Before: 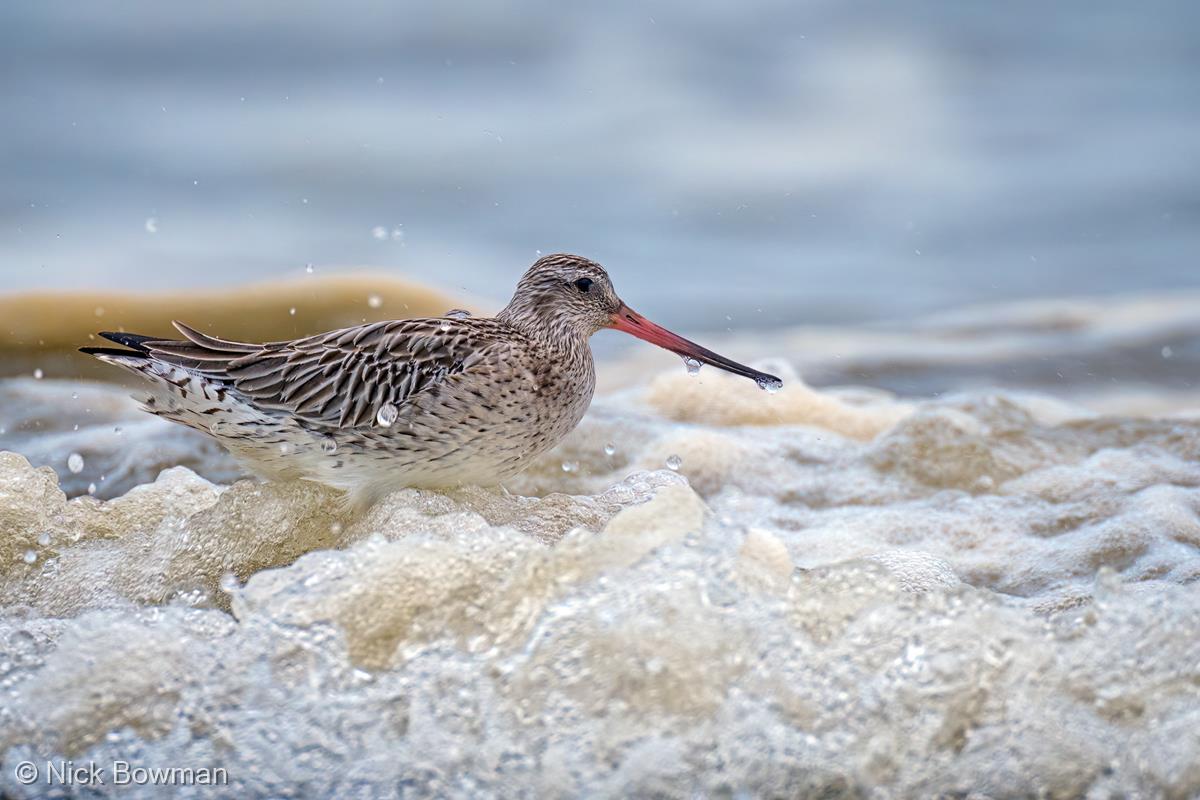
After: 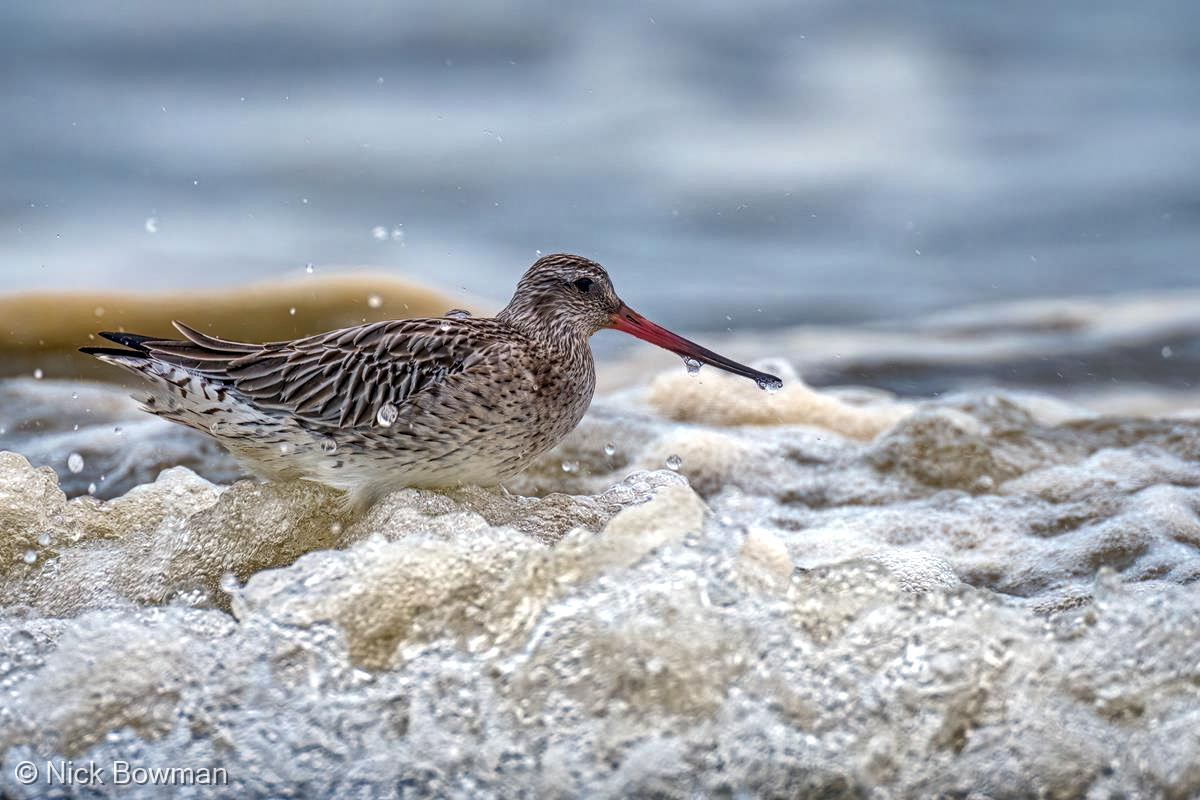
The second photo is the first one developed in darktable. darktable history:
shadows and highlights: radius 171.16, shadows 27, white point adjustment 3.13, highlights -67.95, soften with gaussian
local contrast: highlights 25%, detail 130%
